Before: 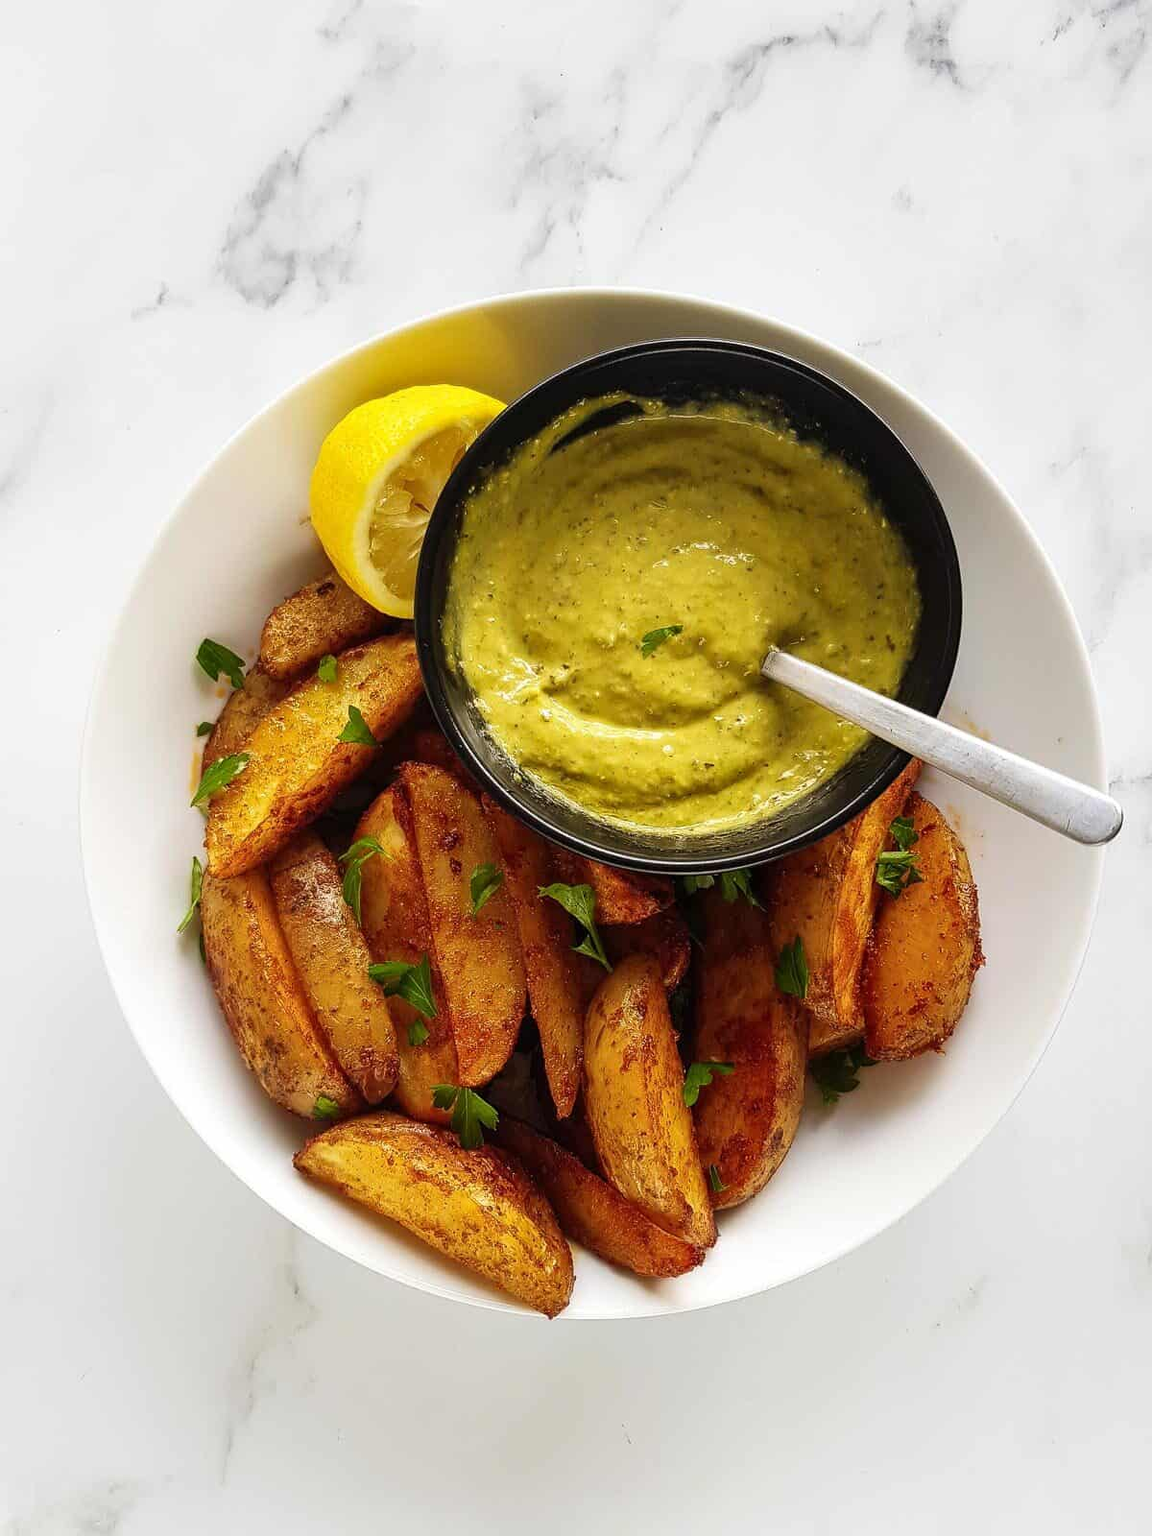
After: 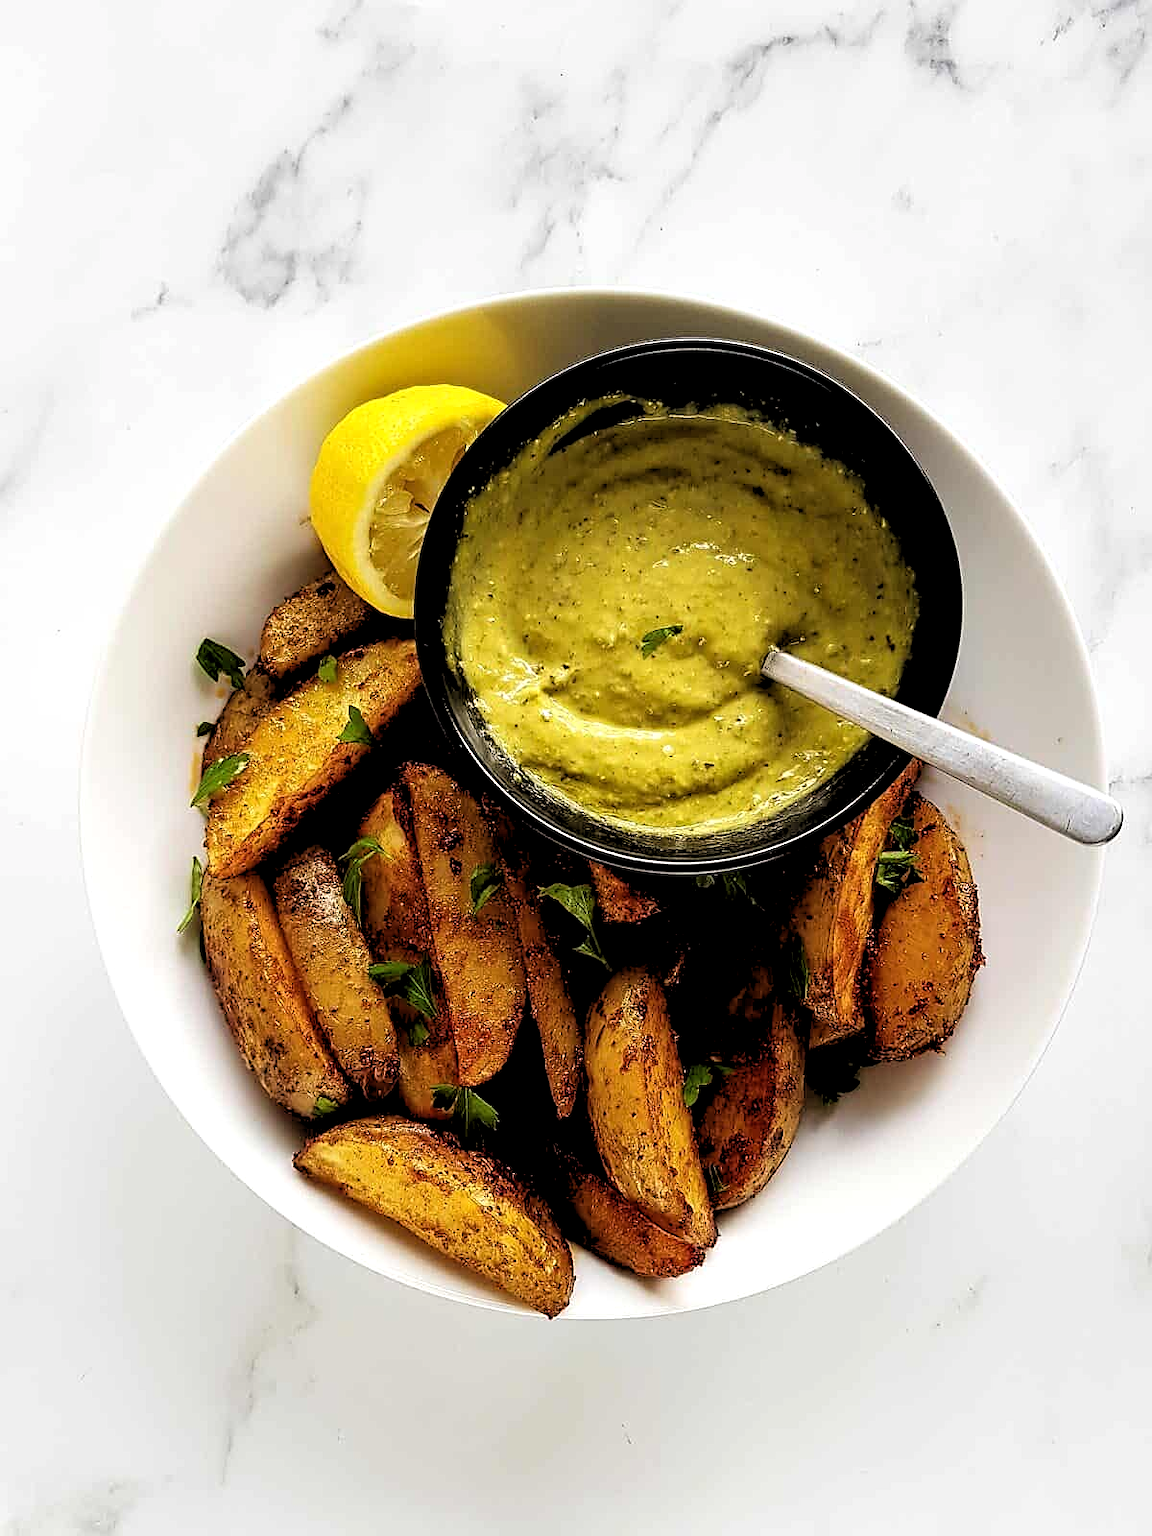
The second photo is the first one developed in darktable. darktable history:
rgb levels: levels [[0.034, 0.472, 0.904], [0, 0.5, 1], [0, 0.5, 1]]
sharpen: on, module defaults
